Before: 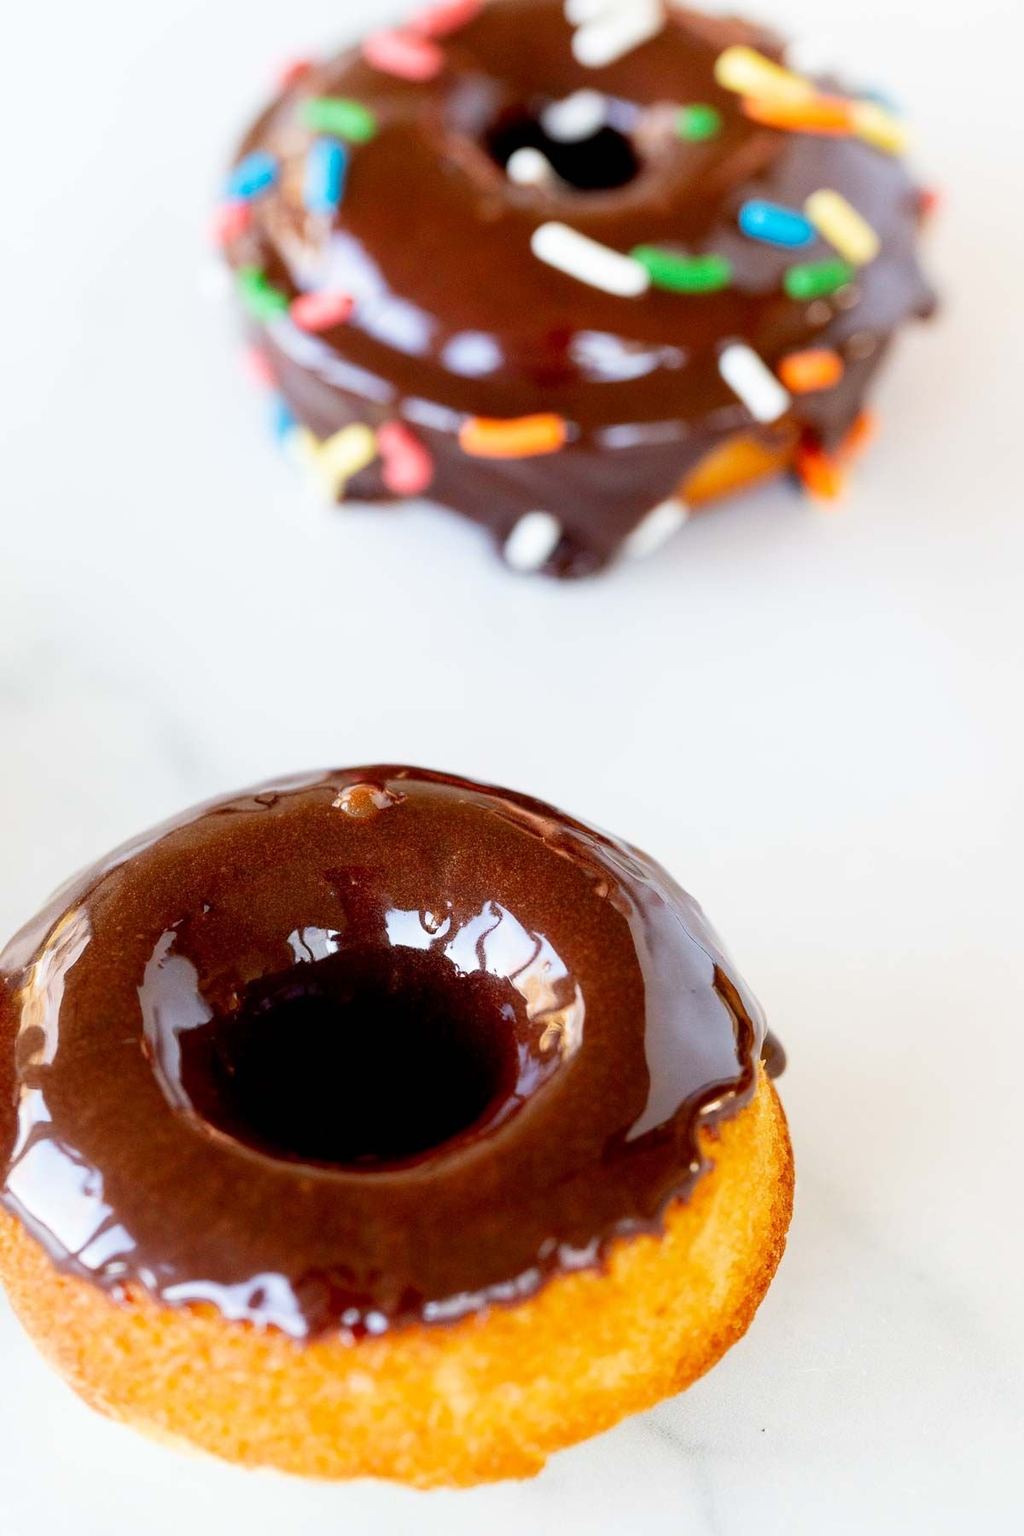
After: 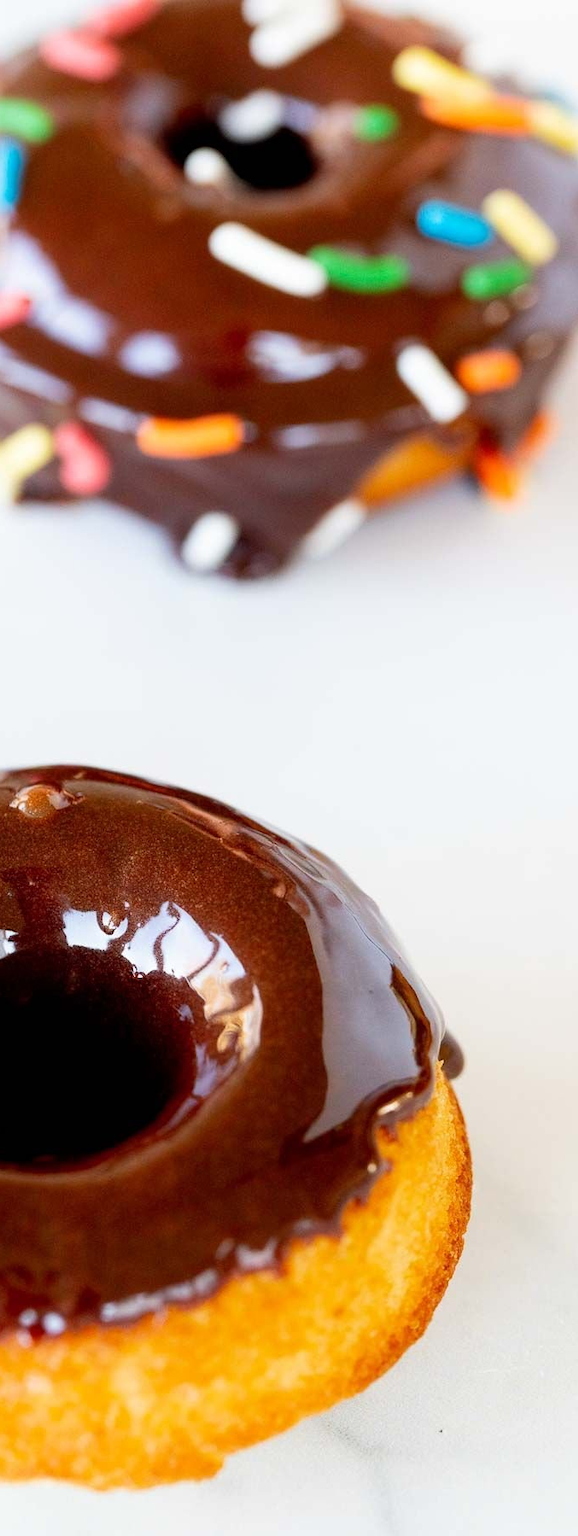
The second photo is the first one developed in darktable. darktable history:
crop: left 31.543%, top 0.021%, right 11.953%
